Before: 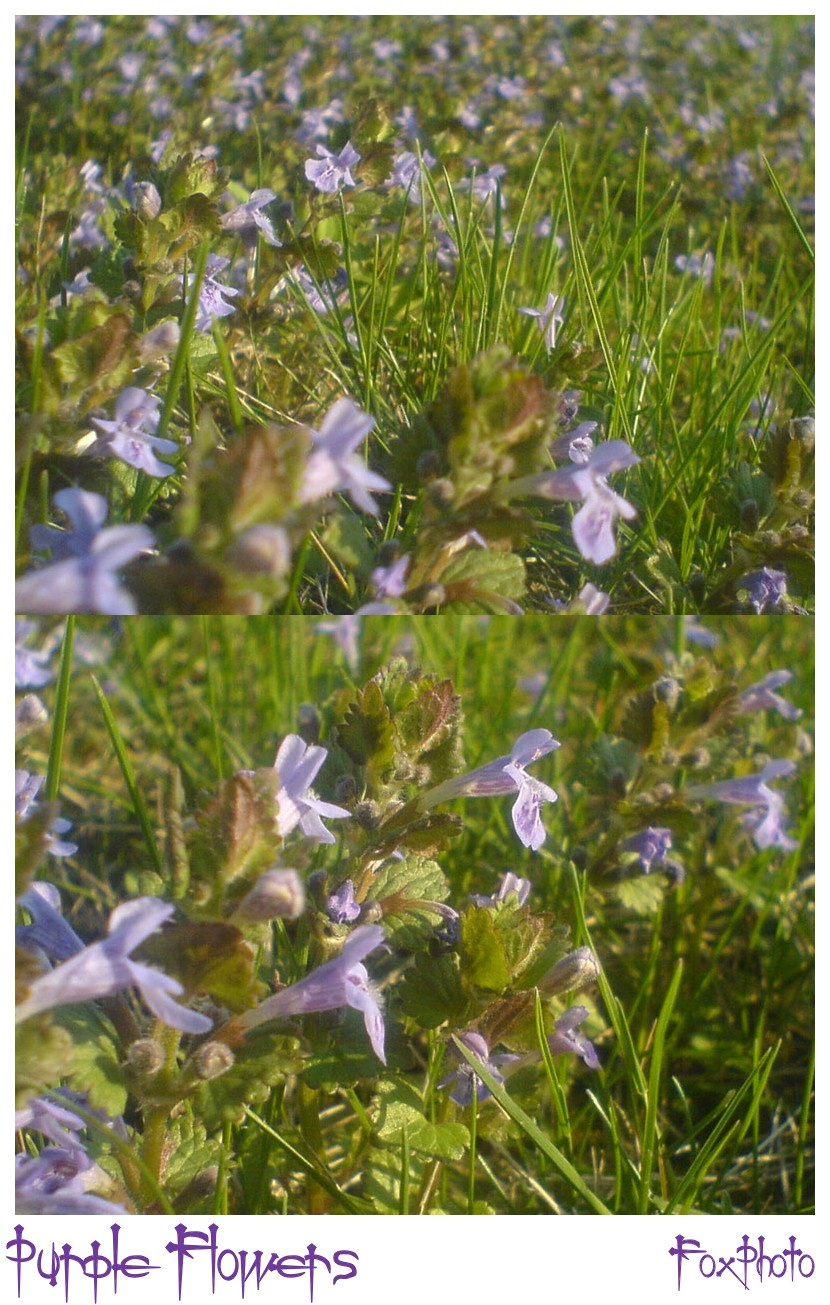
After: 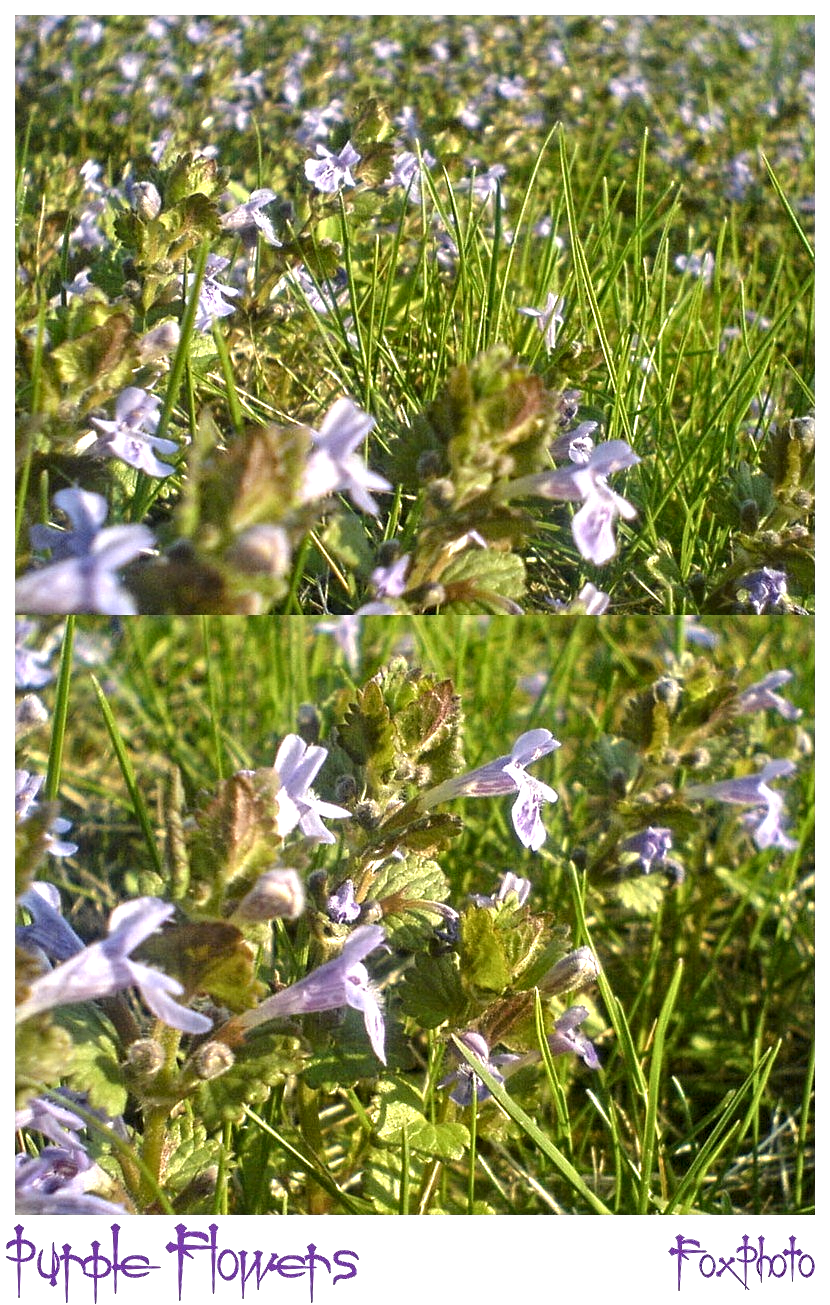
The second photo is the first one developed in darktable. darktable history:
exposure: exposure 0.497 EV, compensate highlight preservation false
contrast equalizer: octaves 7, y [[0.5, 0.542, 0.583, 0.625, 0.667, 0.708], [0.5 ×6], [0.5 ×6], [0 ×6], [0 ×6]]
base curve: curves: ch0 [(0, 0) (0.297, 0.298) (1, 1)], preserve colors none
